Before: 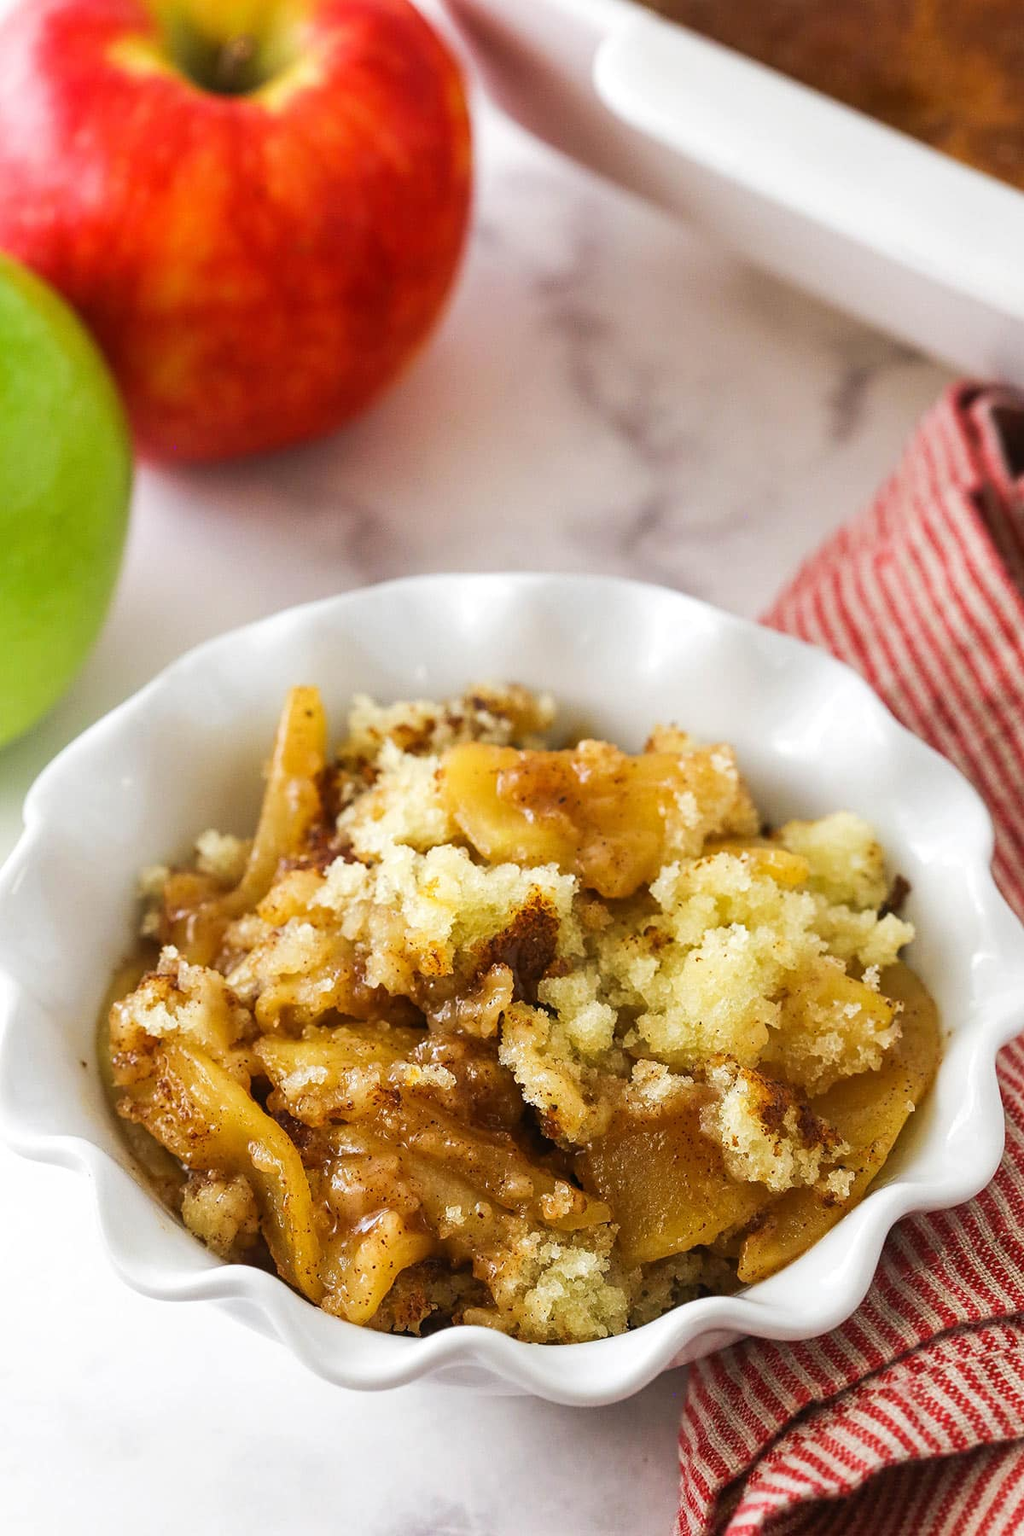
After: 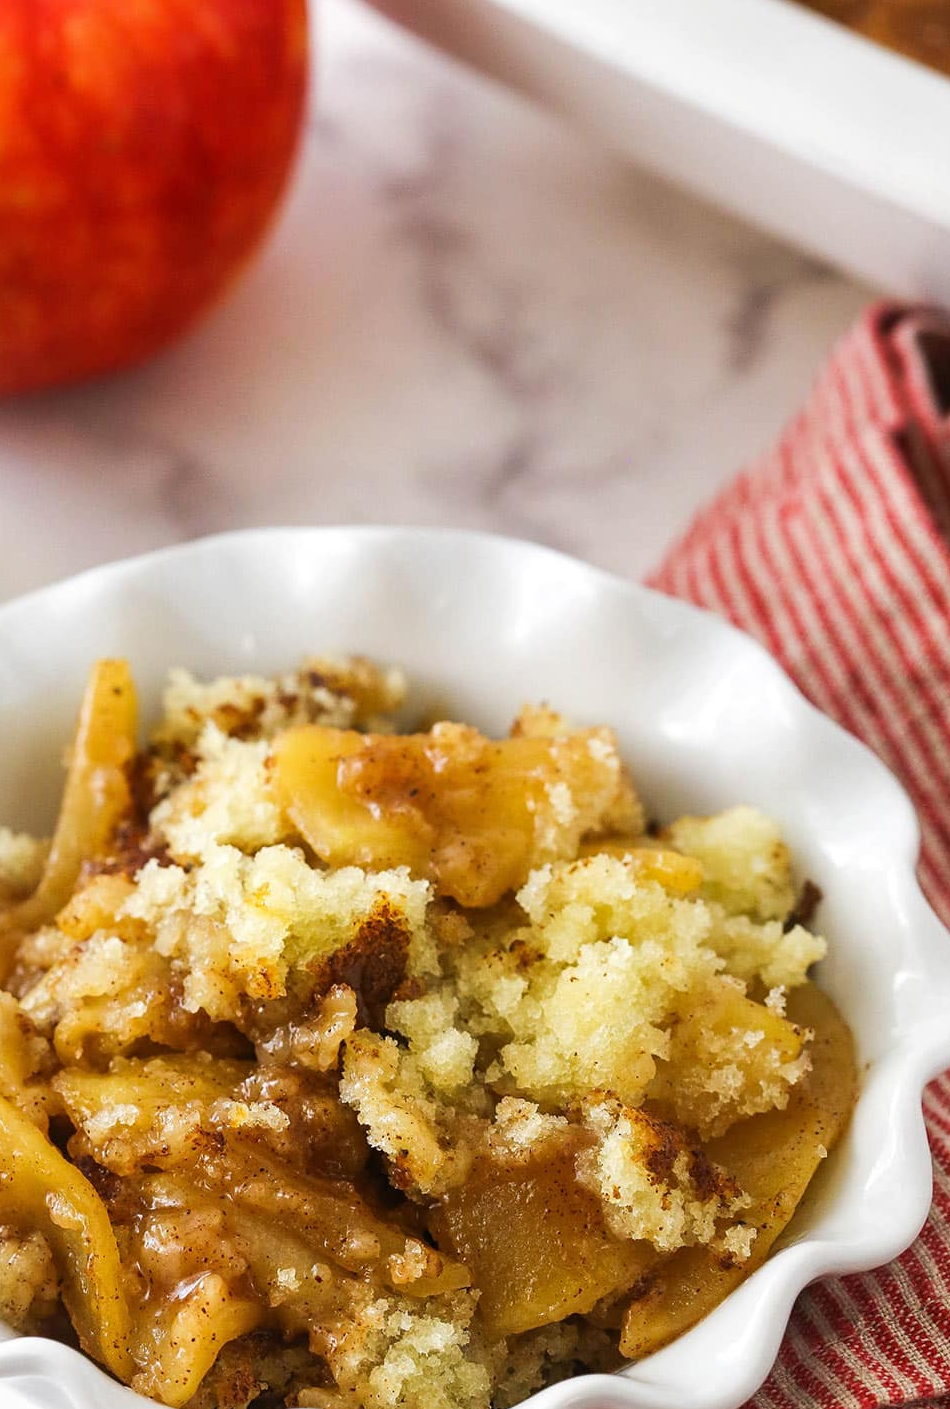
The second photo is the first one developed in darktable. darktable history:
crop and rotate: left 20.471%, top 8.083%, right 0.329%, bottom 13.586%
